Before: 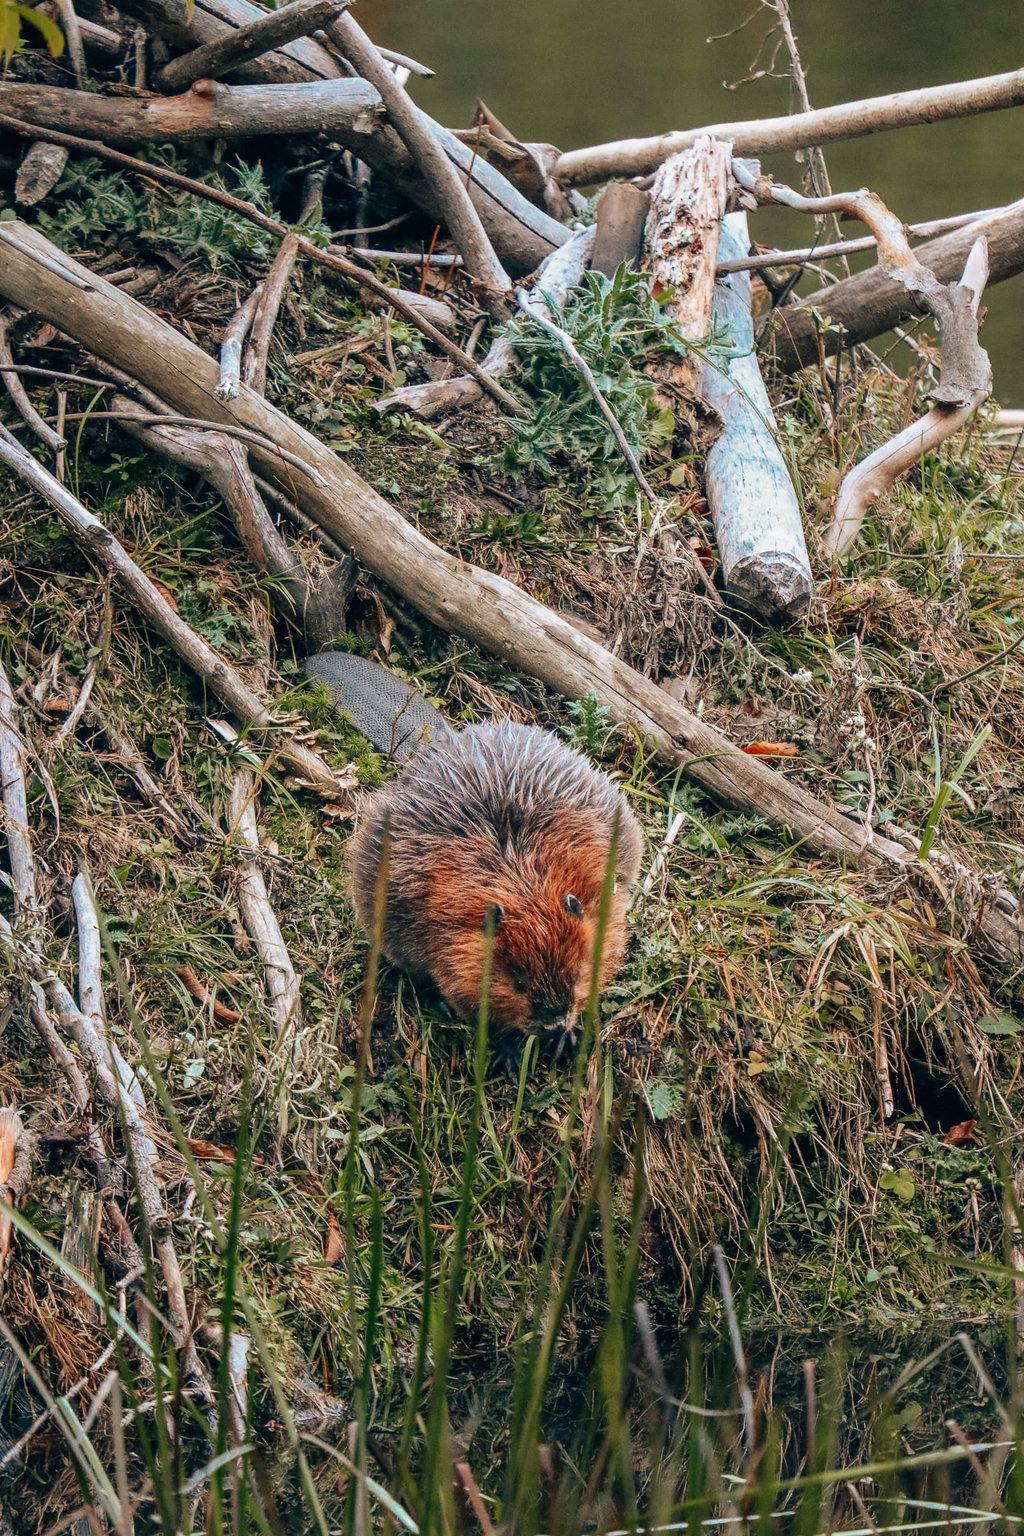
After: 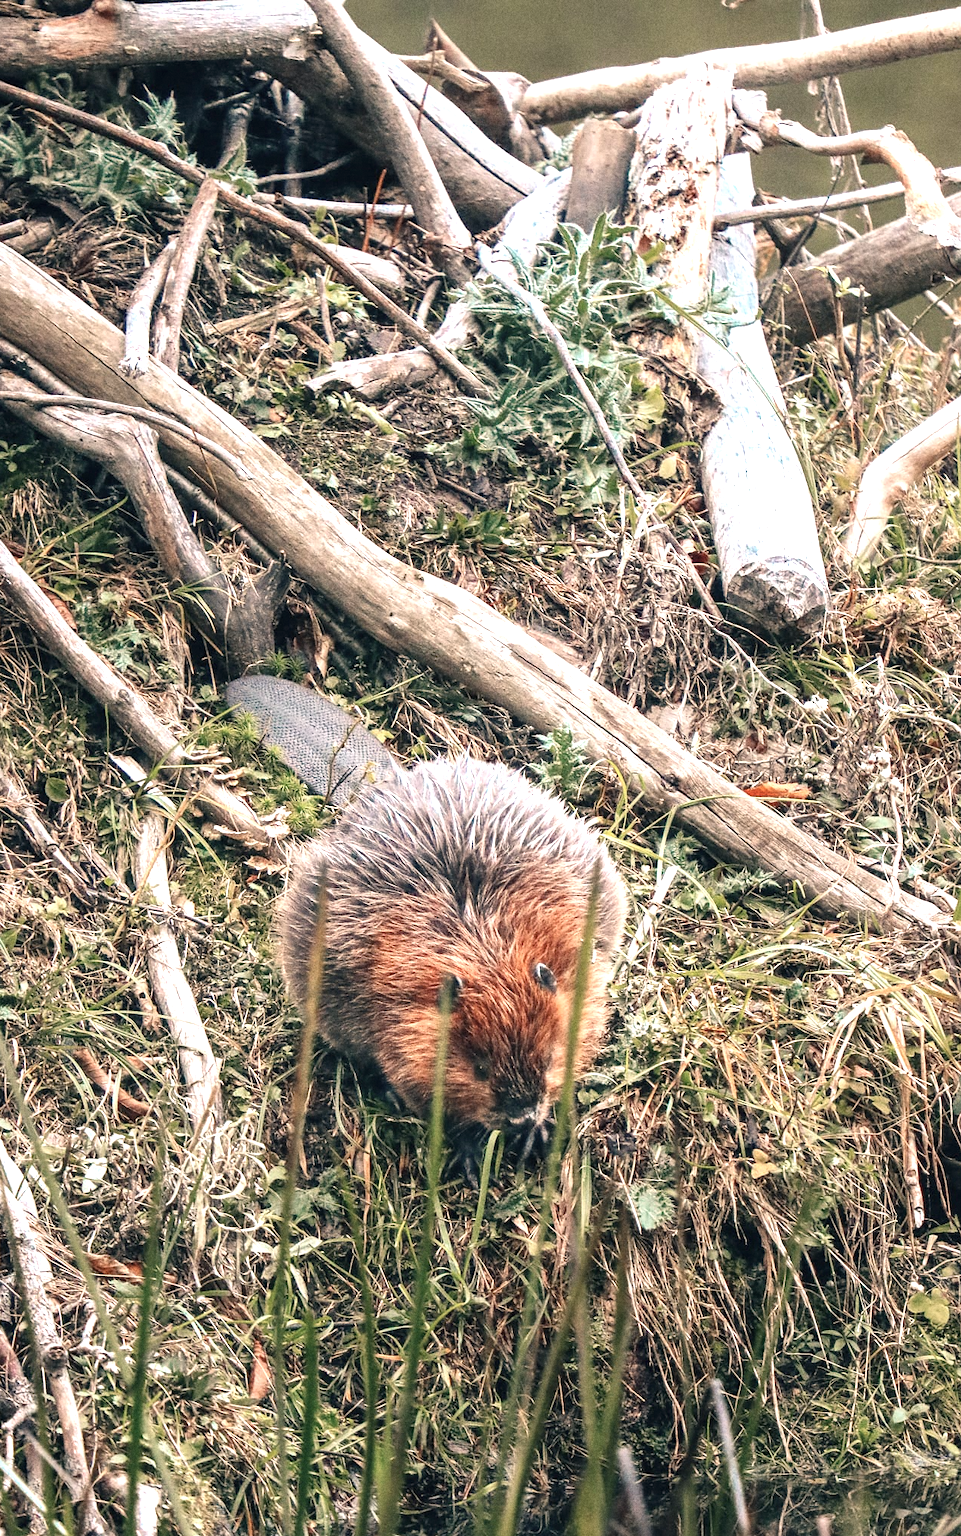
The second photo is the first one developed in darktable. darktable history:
exposure: black level correction 0, exposure 1.1 EV, compensate highlight preservation false
crop: left 11.225%, top 5.381%, right 9.565%, bottom 10.314%
color correction: highlights a* 5.59, highlights b* 5.24, saturation 0.68
grain: strength 26%
